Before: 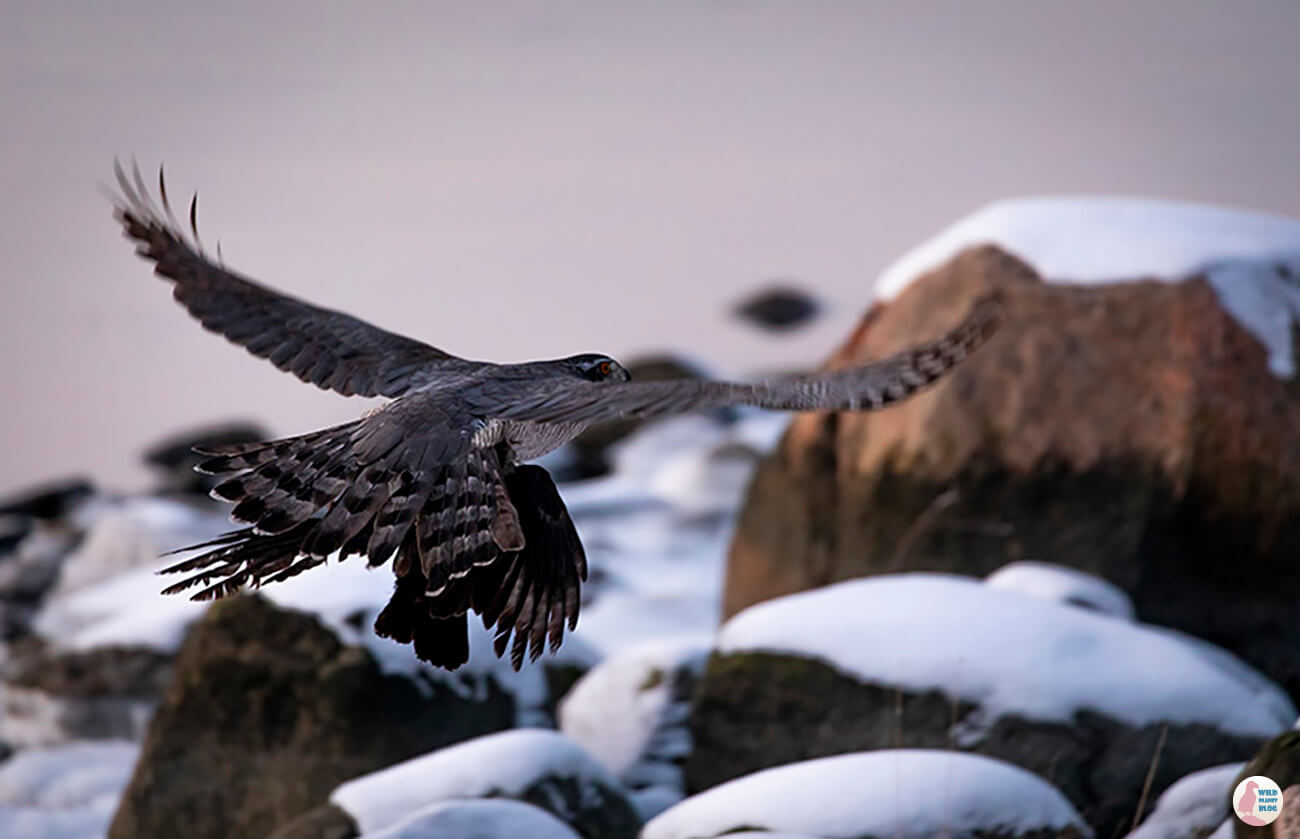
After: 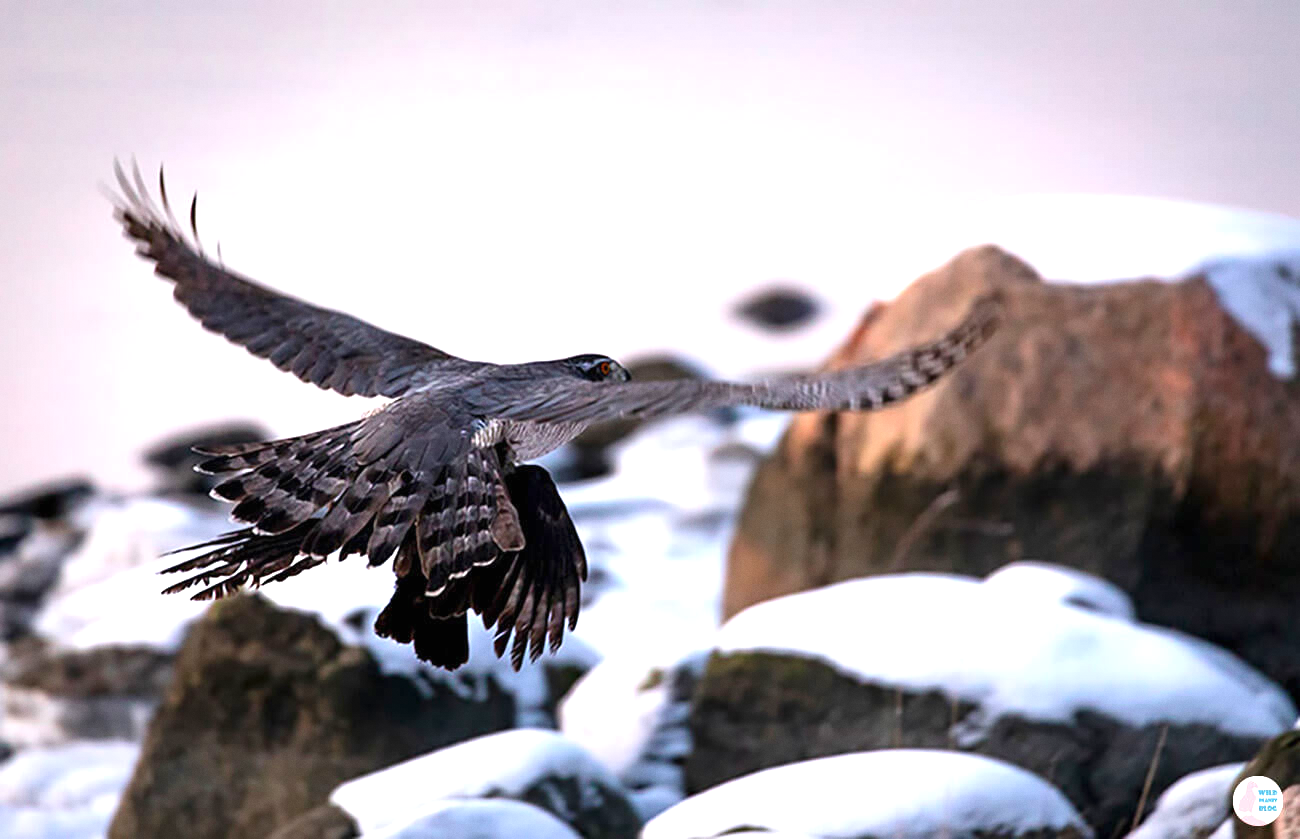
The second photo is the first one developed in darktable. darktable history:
grain: coarseness 0.09 ISO, strength 10%
exposure: black level correction 0, exposure 1.1 EV, compensate exposure bias true, compensate highlight preservation false
